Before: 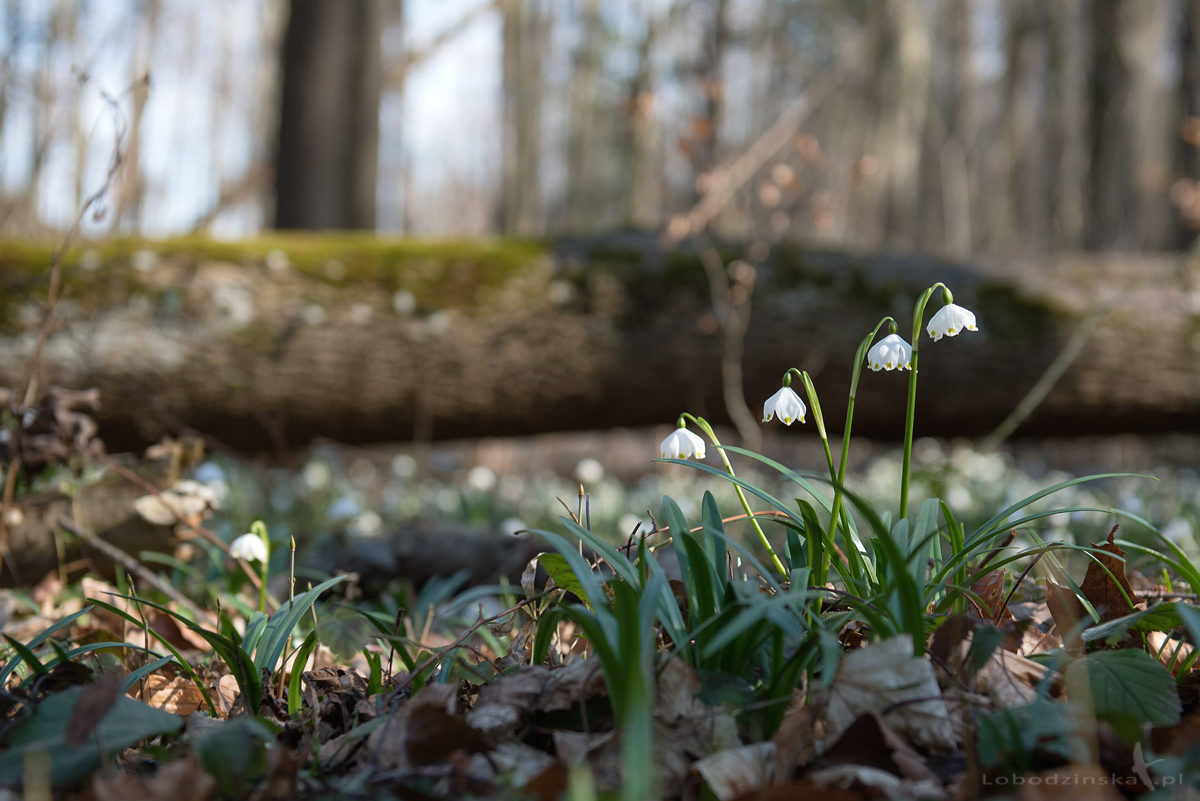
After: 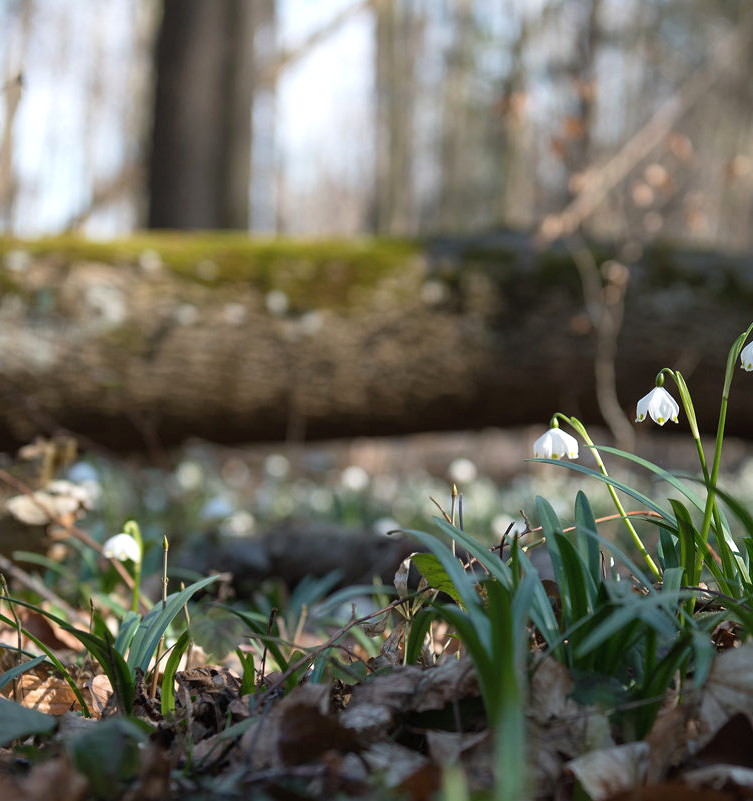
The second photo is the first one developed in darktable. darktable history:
exposure: black level correction 0, exposure 0.2 EV, compensate exposure bias true, compensate highlight preservation false
crop: left 10.644%, right 26.528%
